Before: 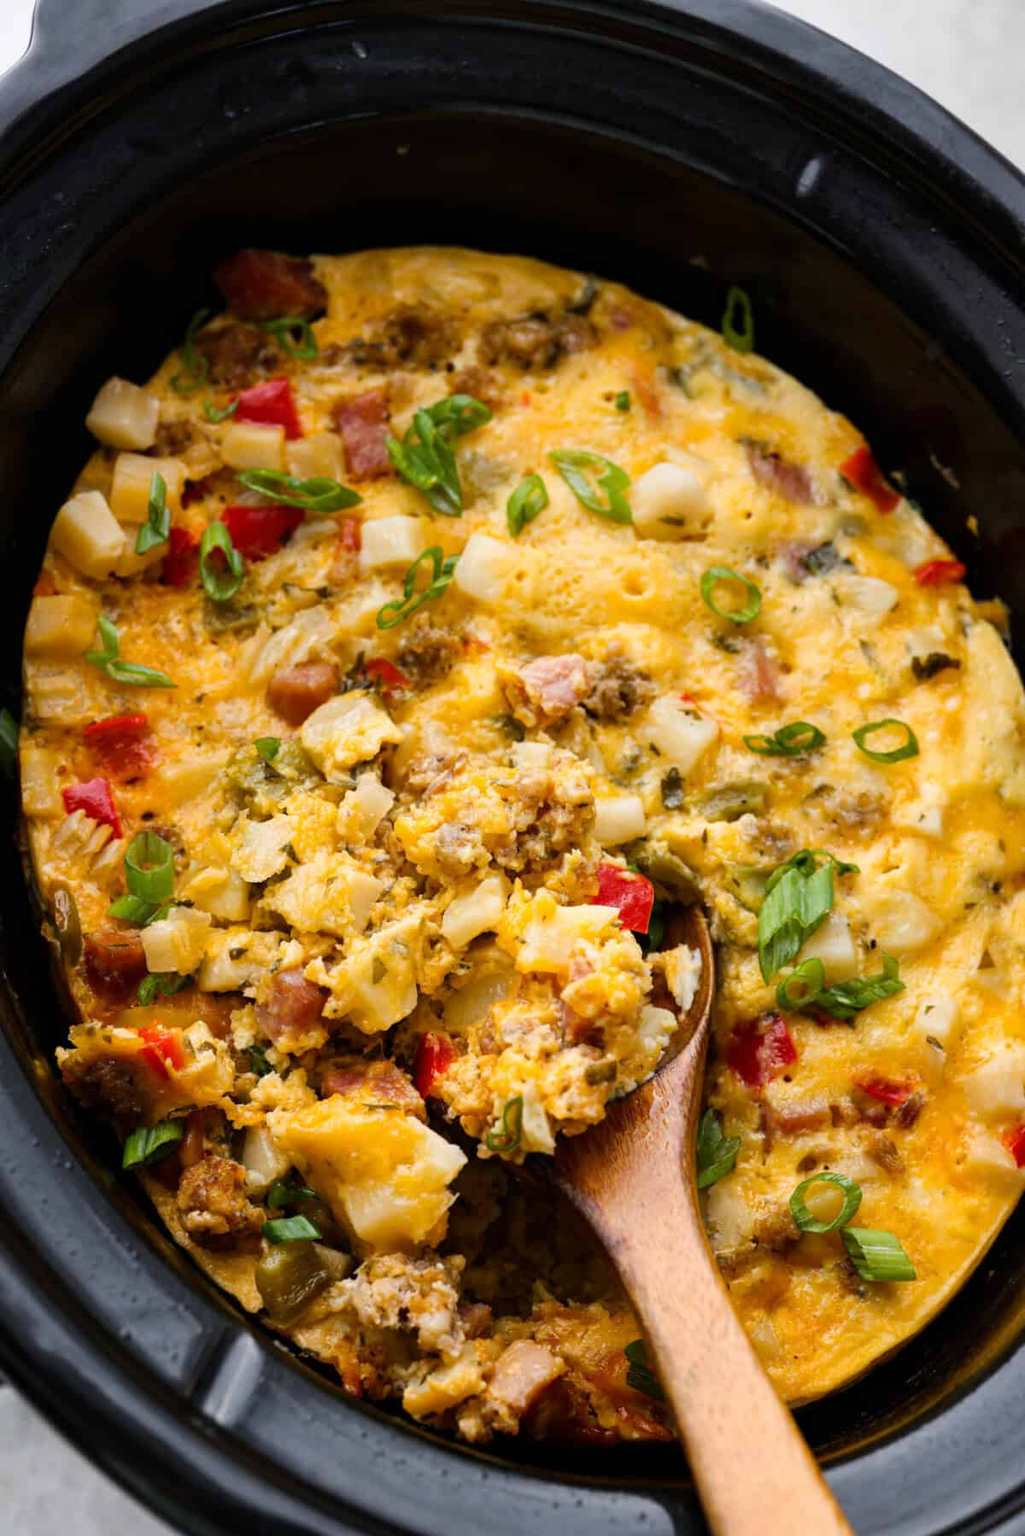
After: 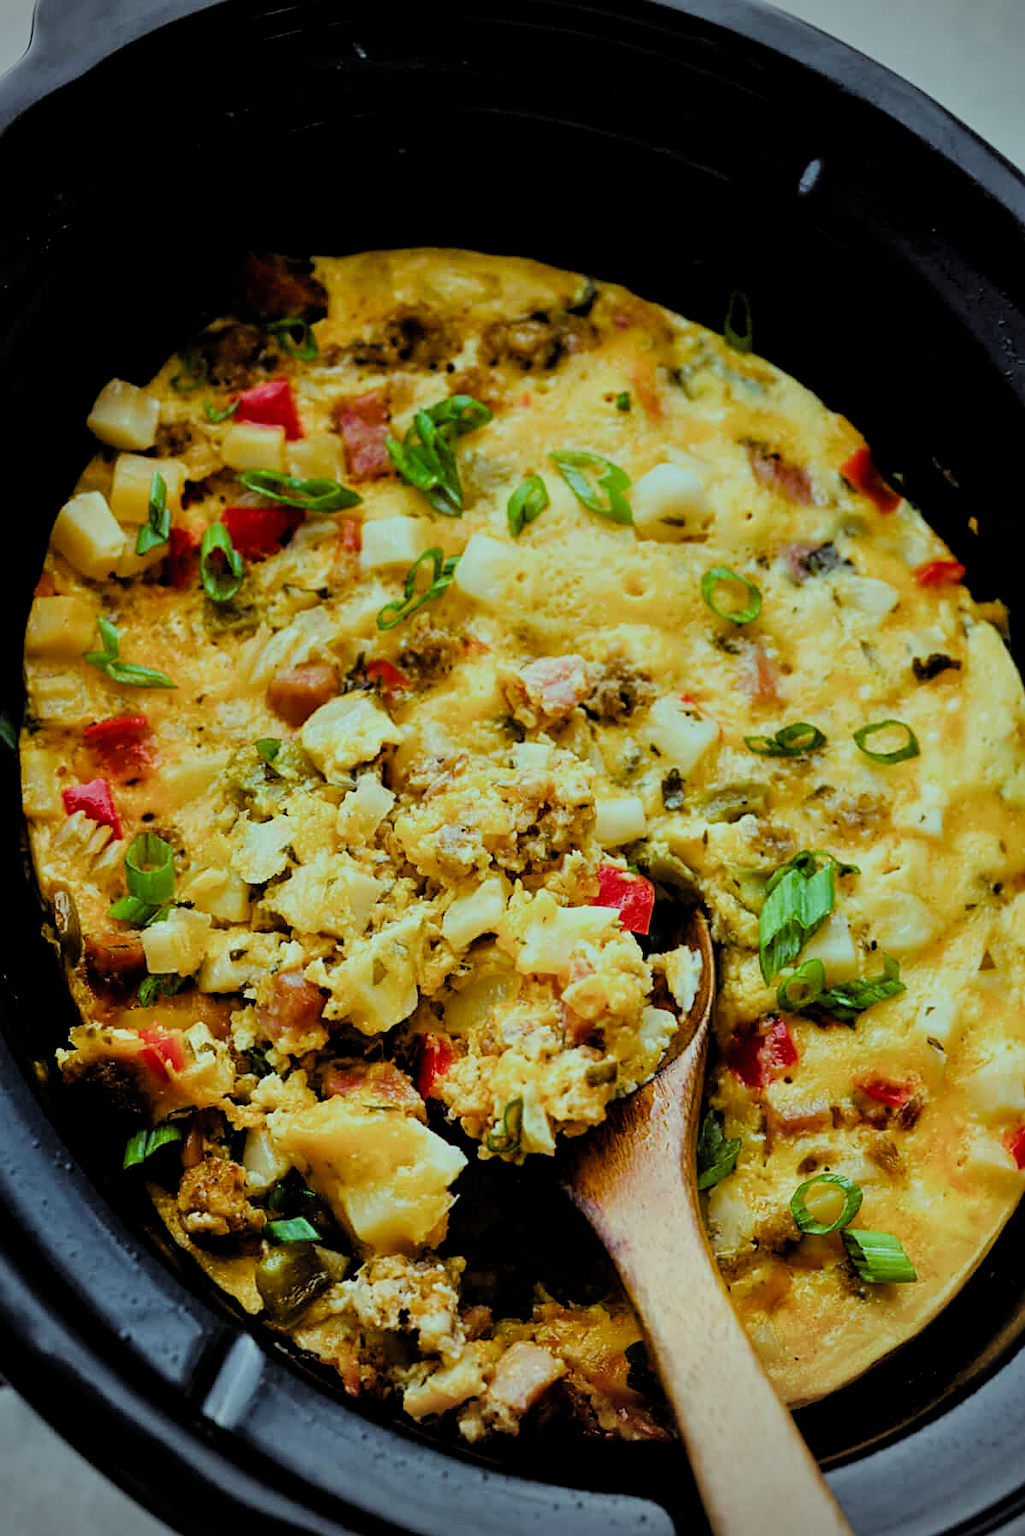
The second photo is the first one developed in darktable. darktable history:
crop: bottom 0.076%
color balance rgb: power › chroma 1.003%, power › hue 252.78°, highlights gain › chroma 5.364%, highlights gain › hue 196.95°, perceptual saturation grading › global saturation 20.77%, perceptual saturation grading › highlights -19.827%, perceptual saturation grading › shadows 29.676%, global vibrance 20%
tone equalizer: -8 EV -0.001 EV, -7 EV 0.004 EV, -6 EV -0.022 EV, -5 EV 0.01 EV, -4 EV -0.02 EV, -3 EV 0.02 EV, -2 EV -0.078 EV, -1 EV -0.291 EV, +0 EV -0.568 EV
sharpen: on, module defaults
filmic rgb: black relative exposure -5 EV, white relative exposure 3.96 EV, threshold 5.97 EV, hardness 2.89, contrast 1.3, add noise in highlights 0.001, color science v3 (2019), use custom middle-gray values true, contrast in highlights soft, enable highlight reconstruction true
vignetting: fall-off start 89.26%, fall-off radius 44.16%, width/height ratio 1.162, unbound false
exposure: exposure 0.081 EV, compensate exposure bias true, compensate highlight preservation false
